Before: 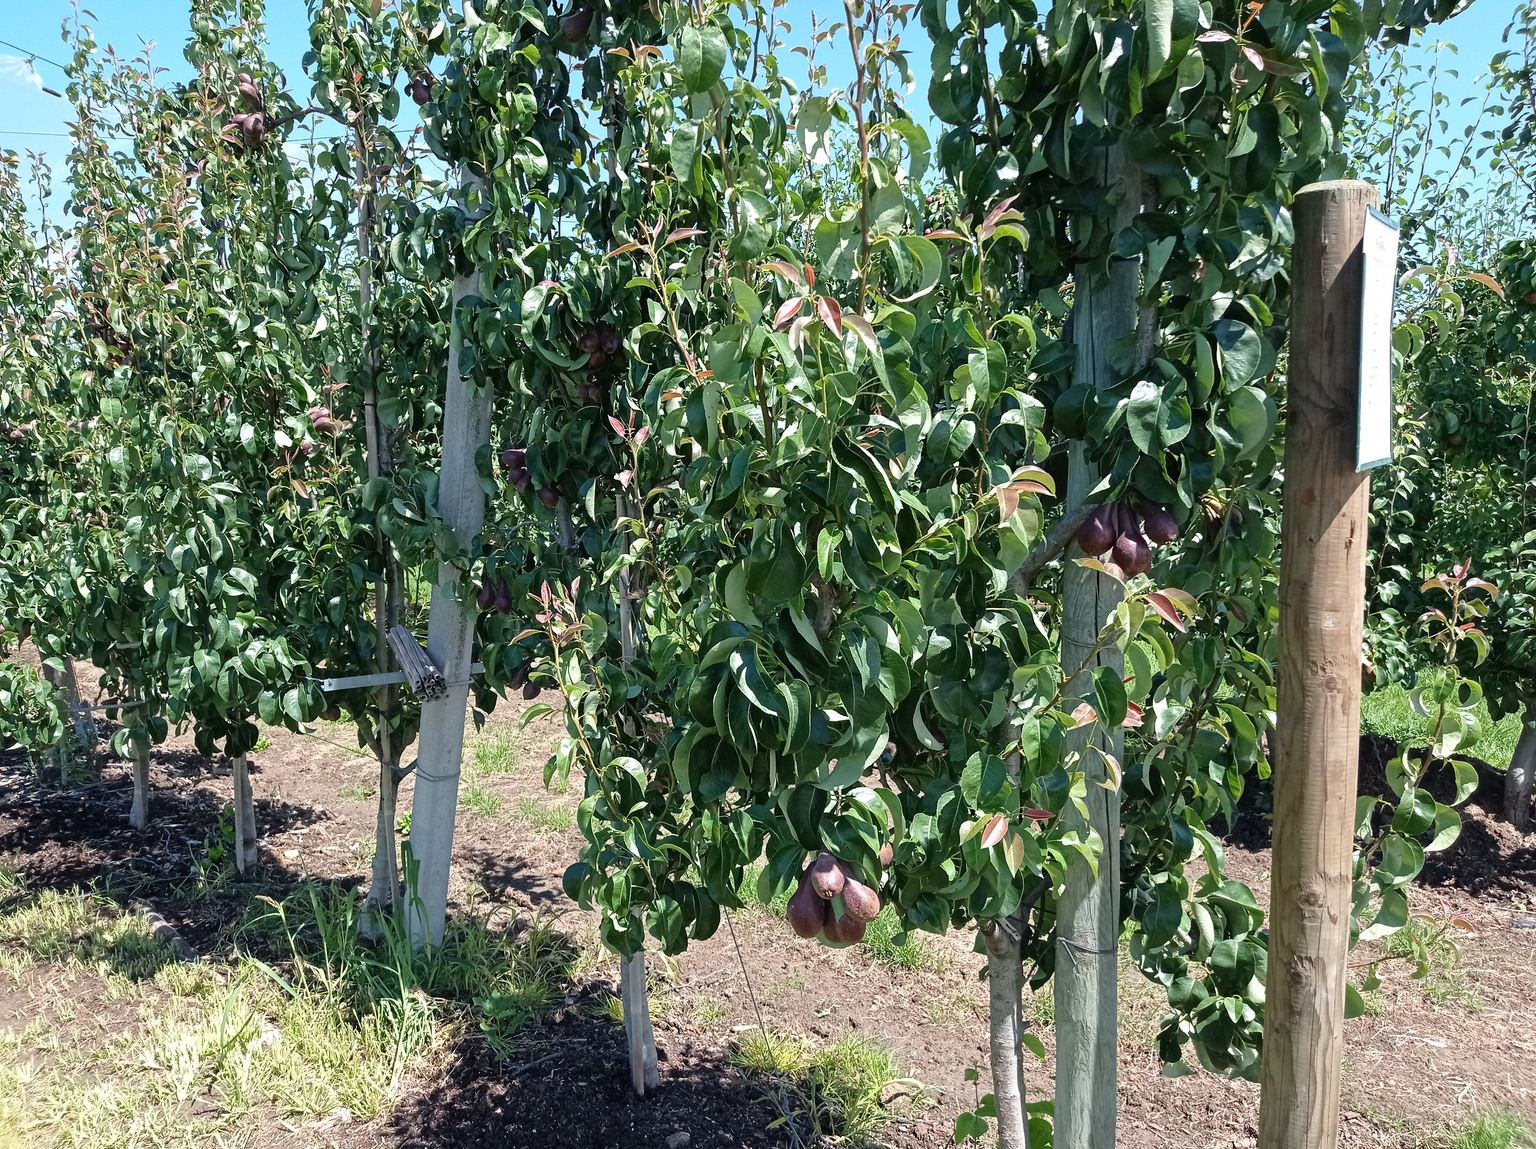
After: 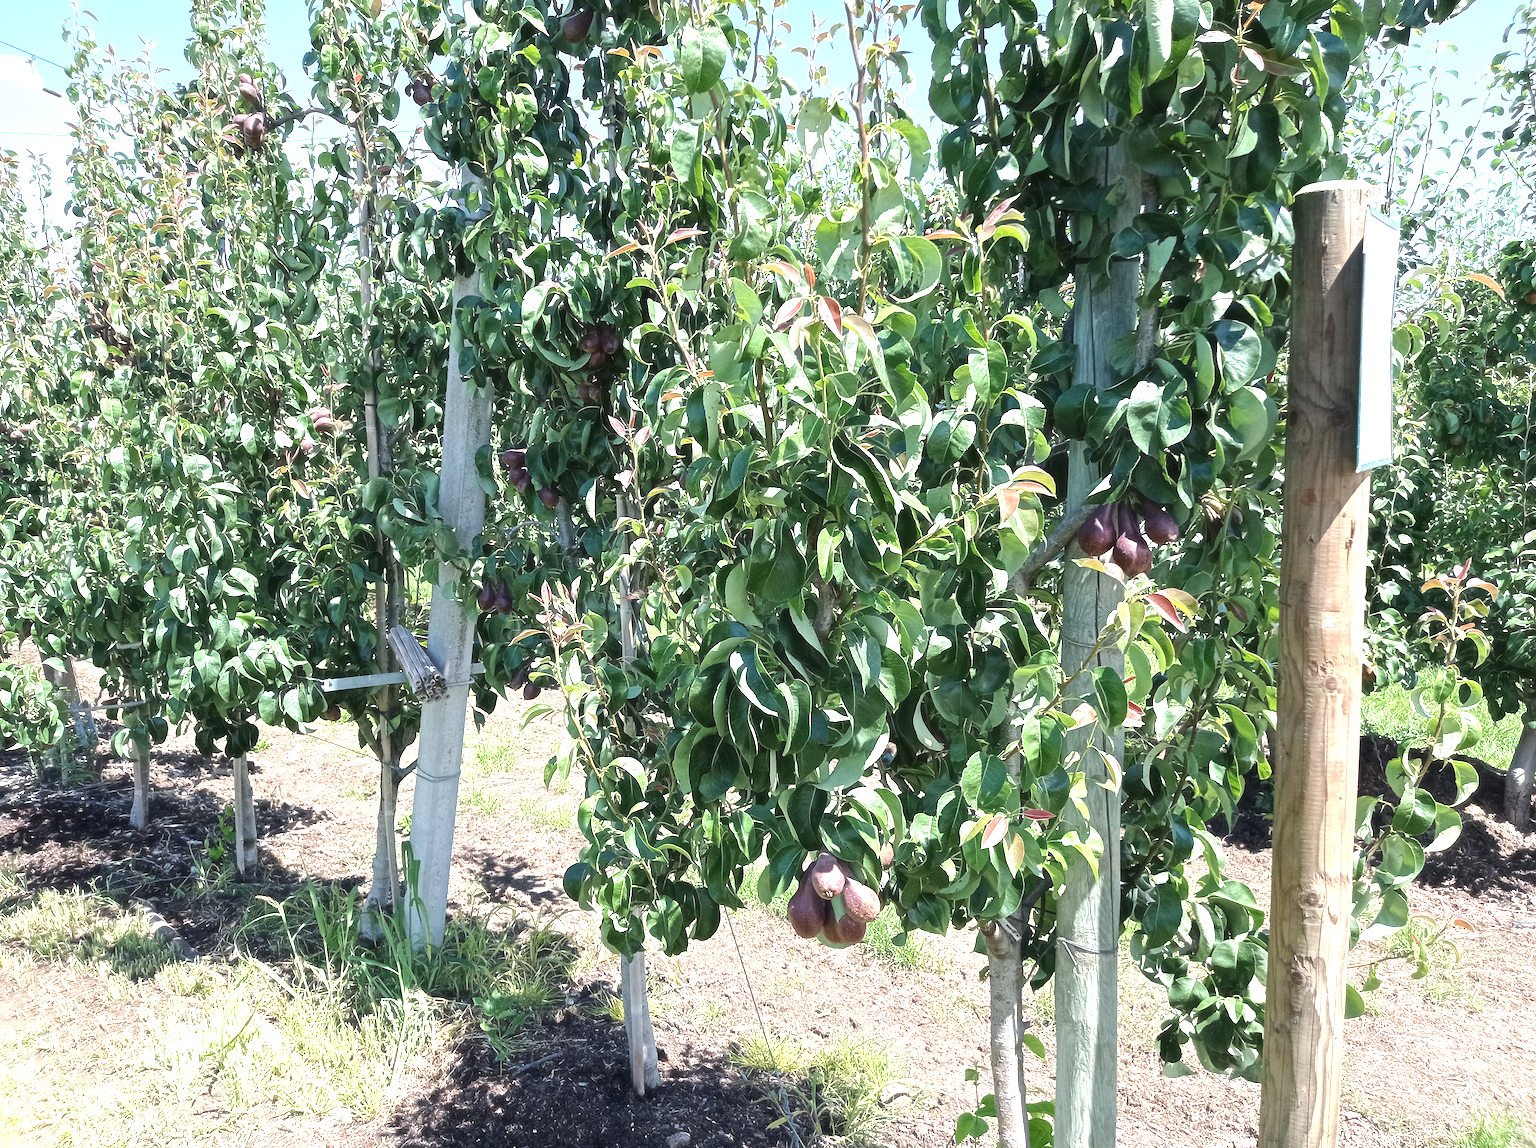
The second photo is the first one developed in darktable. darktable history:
exposure: black level correction 0, exposure 0.948 EV, compensate highlight preservation false
haze removal: strength -0.102, compatibility mode true, adaptive false
